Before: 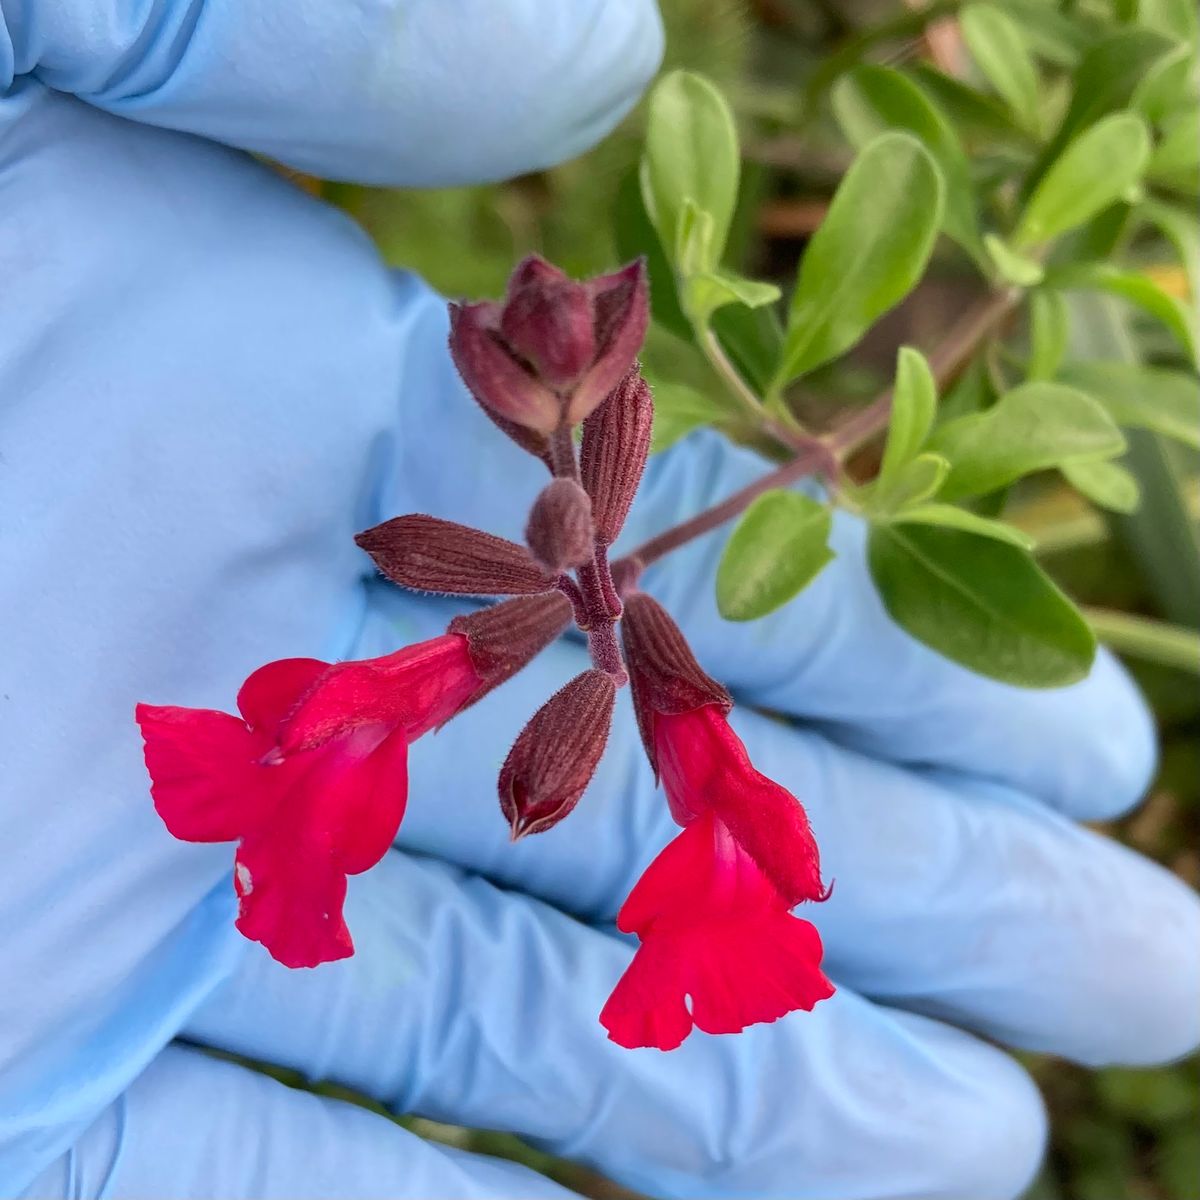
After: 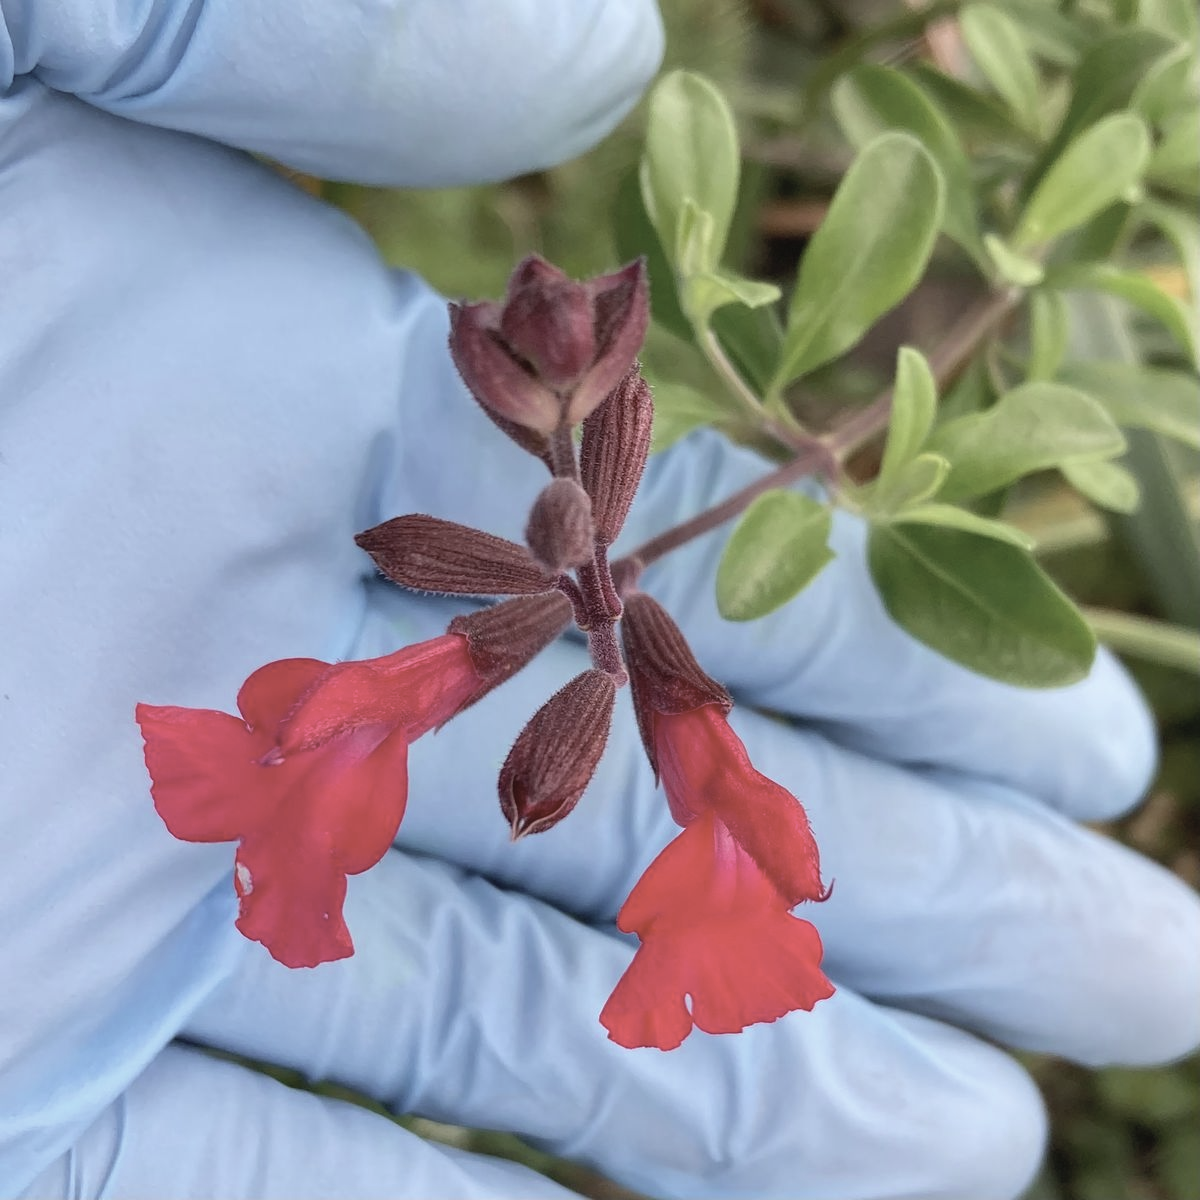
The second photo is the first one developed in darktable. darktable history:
contrast brightness saturation: contrast -0.062, saturation -0.414
exposure: exposure 0.203 EV, compensate highlight preservation false
